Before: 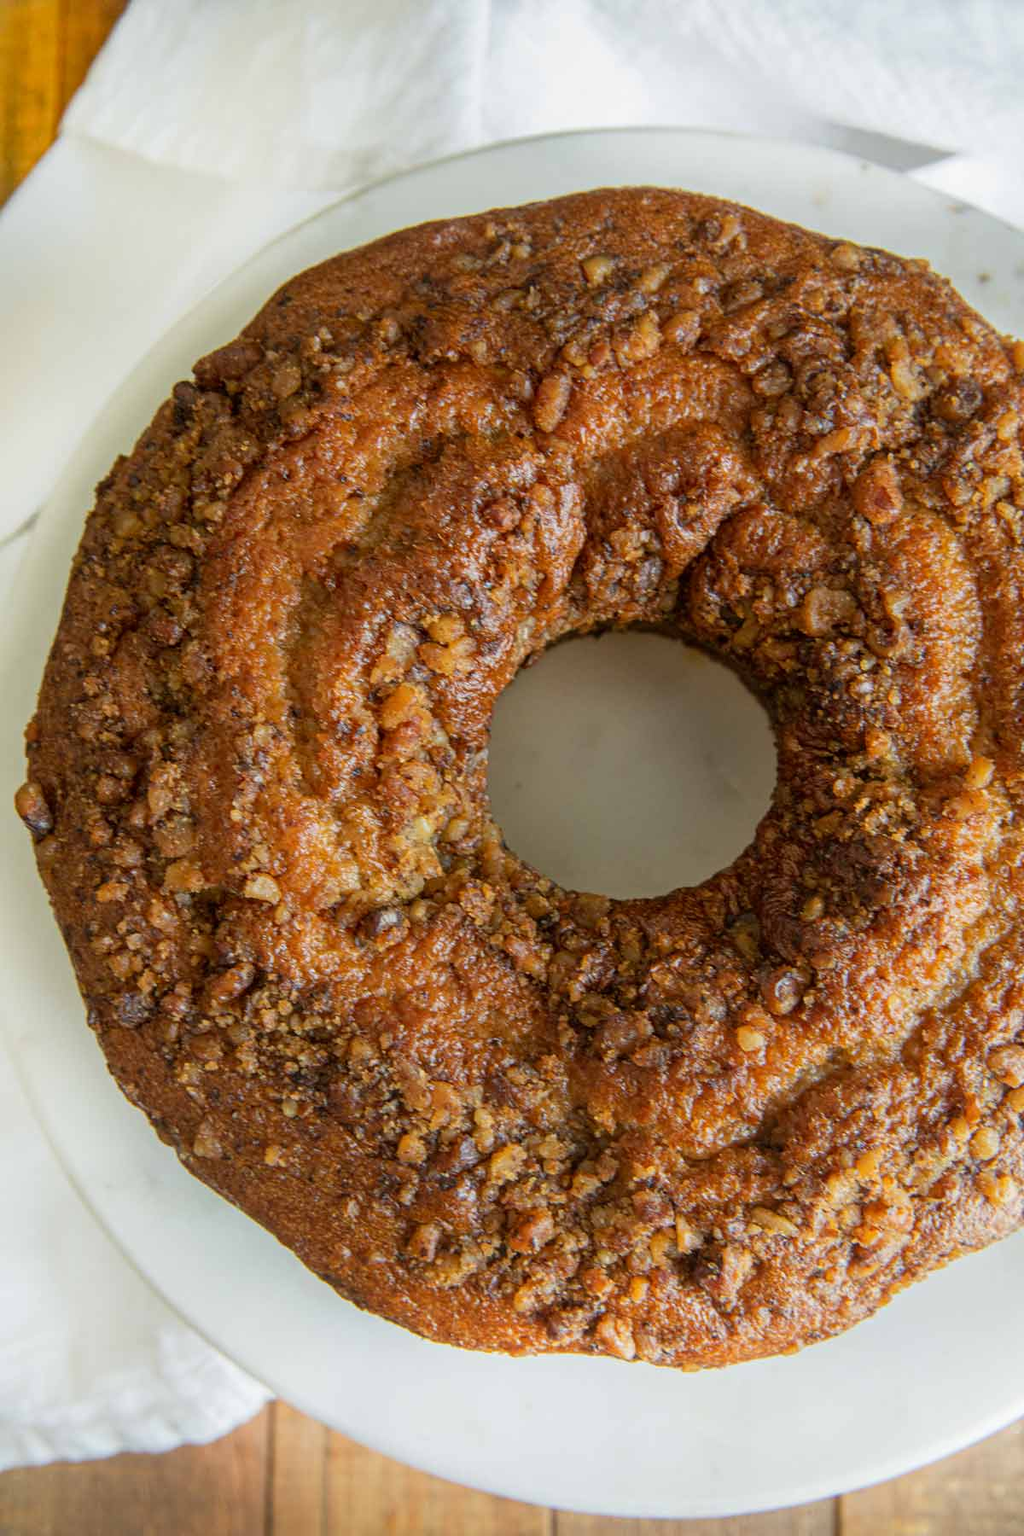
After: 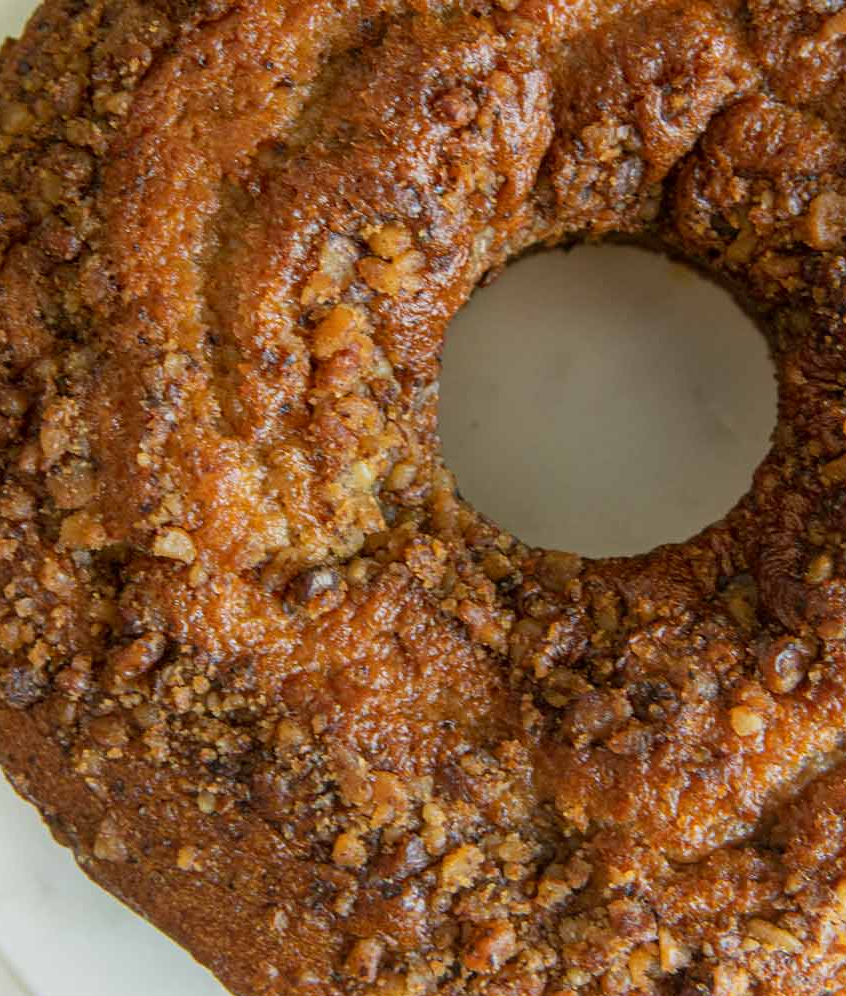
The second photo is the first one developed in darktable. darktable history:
crop: left 11.123%, top 27.61%, right 18.3%, bottom 17.034%
local contrast: mode bilateral grid, contrast 20, coarseness 50, detail 102%, midtone range 0.2
